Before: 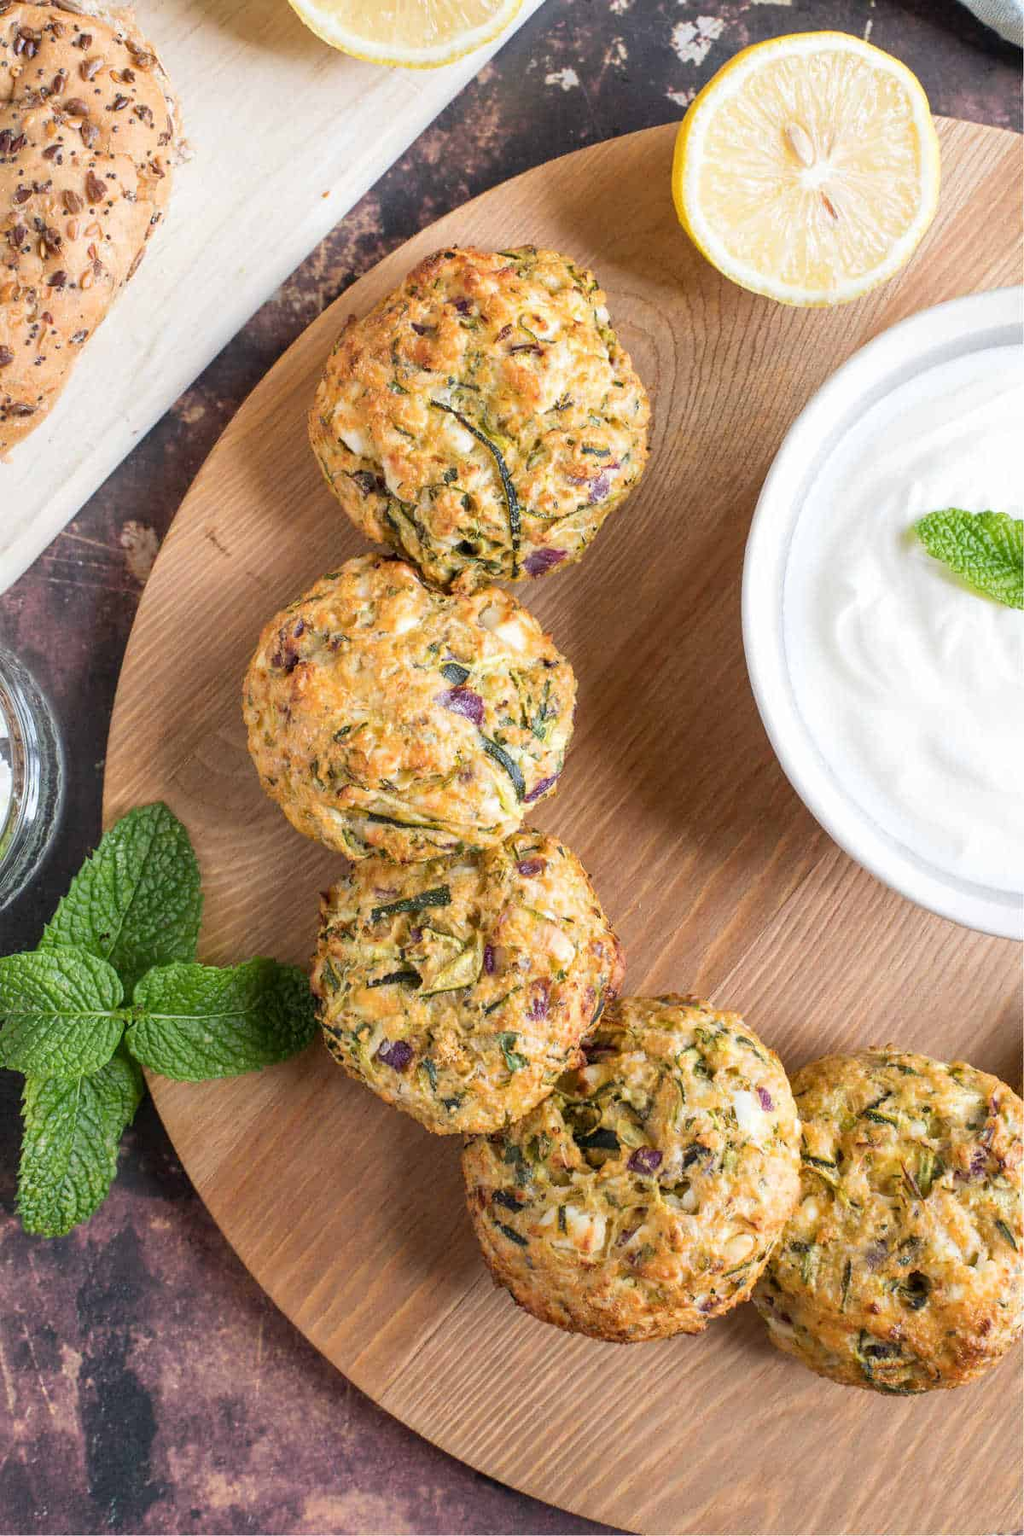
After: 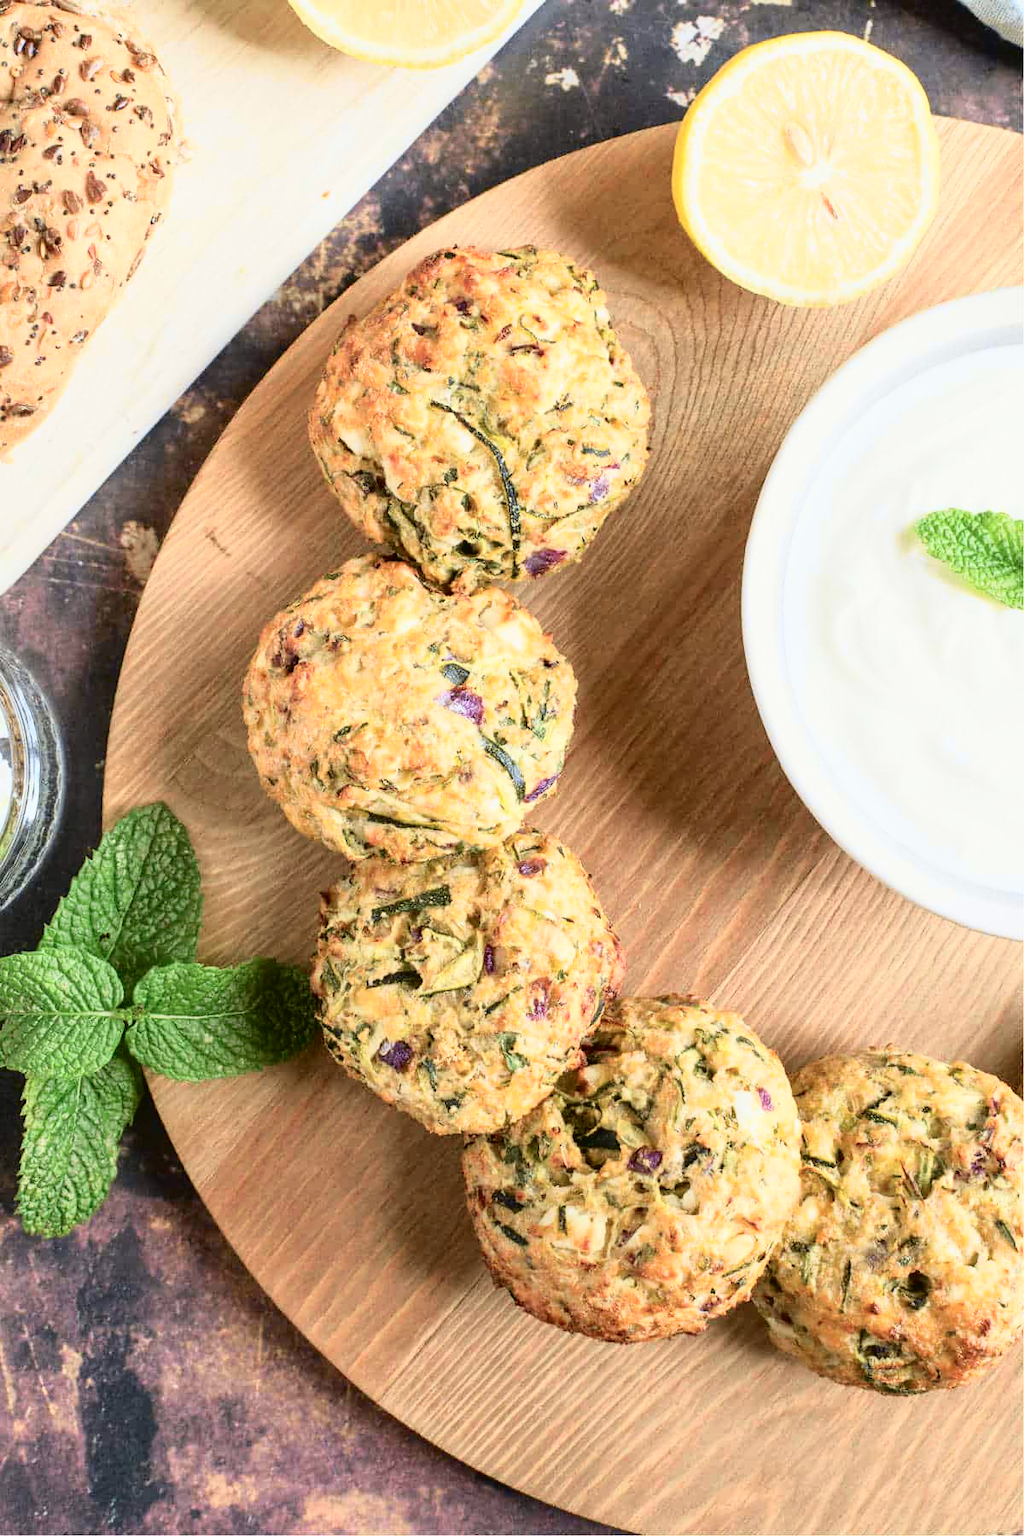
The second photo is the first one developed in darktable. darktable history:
tone curve: curves: ch0 [(0, 0.023) (0.087, 0.065) (0.184, 0.168) (0.45, 0.54) (0.57, 0.683) (0.706, 0.841) (0.877, 0.948) (1, 0.984)]; ch1 [(0, 0) (0.388, 0.369) (0.447, 0.447) (0.505, 0.5) (0.534, 0.528) (0.57, 0.571) (0.592, 0.602) (0.644, 0.663) (1, 1)]; ch2 [(0, 0) (0.314, 0.223) (0.427, 0.405) (0.492, 0.496) (0.524, 0.547) (0.534, 0.57) (0.583, 0.605) (0.673, 0.667) (1, 1)], color space Lab, independent channels, preserve colors none
